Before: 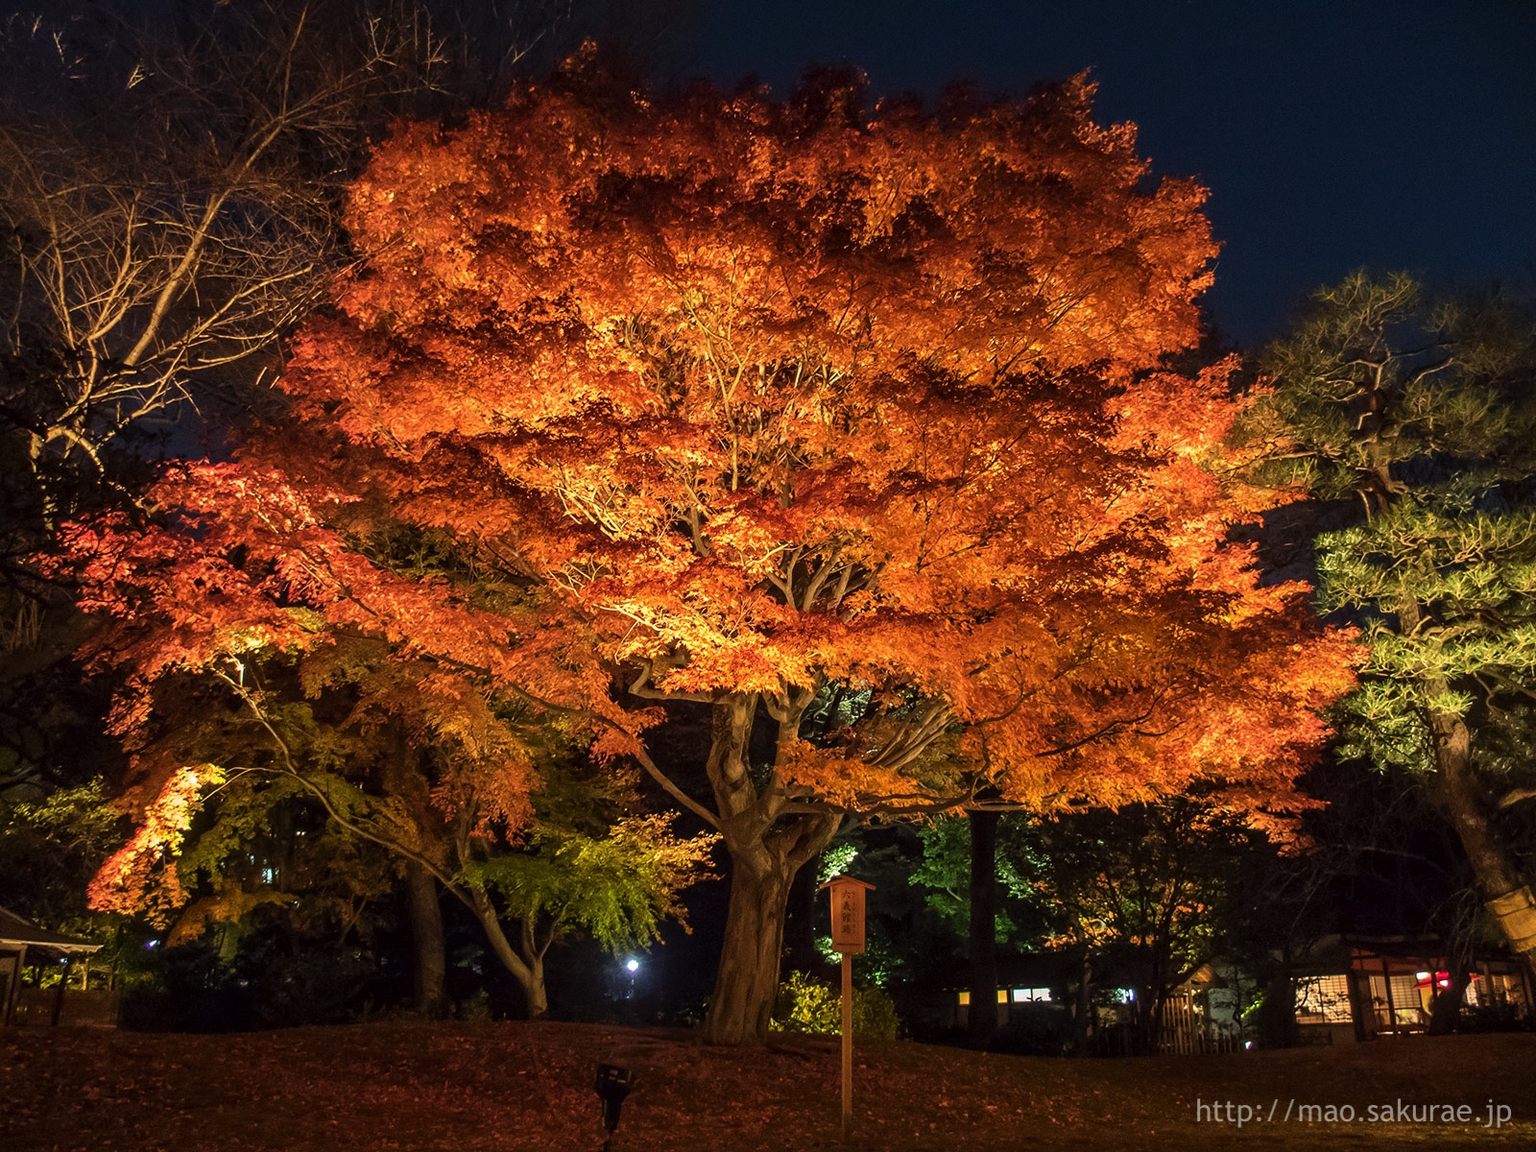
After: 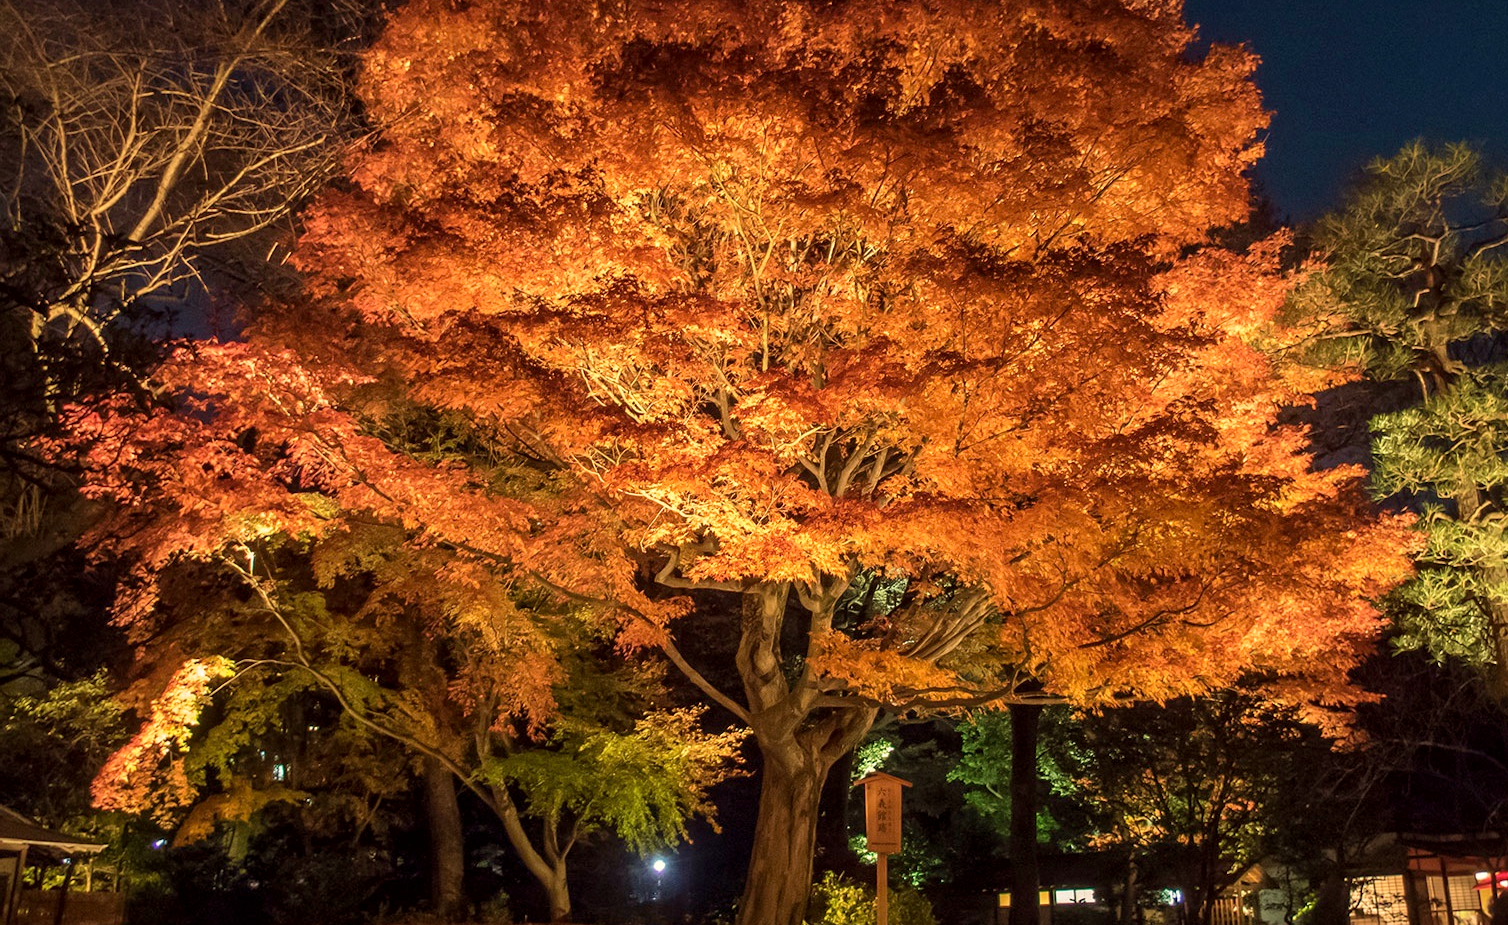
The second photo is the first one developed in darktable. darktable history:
white balance: red 1.045, blue 0.932
velvia: on, module defaults
crop and rotate: angle 0.03°, top 11.643%, right 5.651%, bottom 11.189%
local contrast: mode bilateral grid, contrast 10, coarseness 25, detail 115%, midtone range 0.2
